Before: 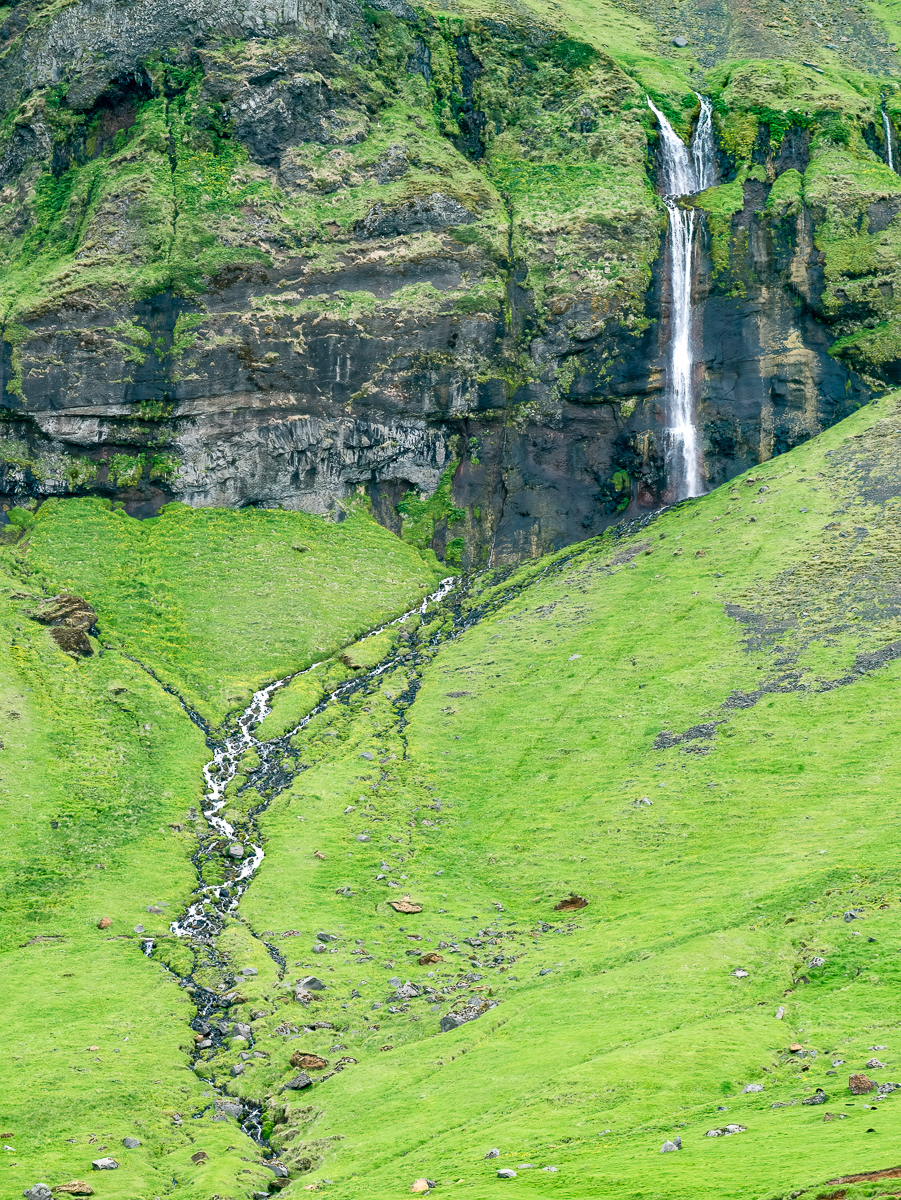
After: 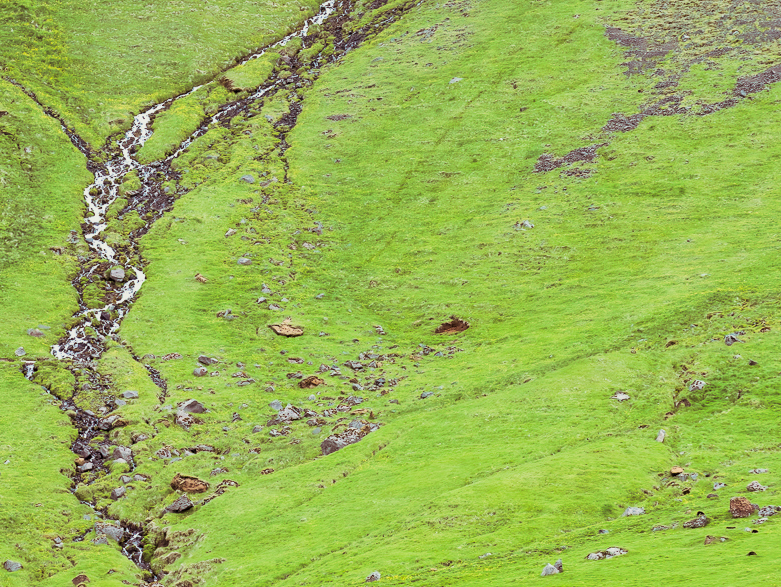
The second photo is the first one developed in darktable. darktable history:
crop and rotate: left 13.306%, top 48.129%, bottom 2.928%
color balance: contrast -15%
contrast brightness saturation: contrast 0.09, saturation 0.28
split-toning: on, module defaults
